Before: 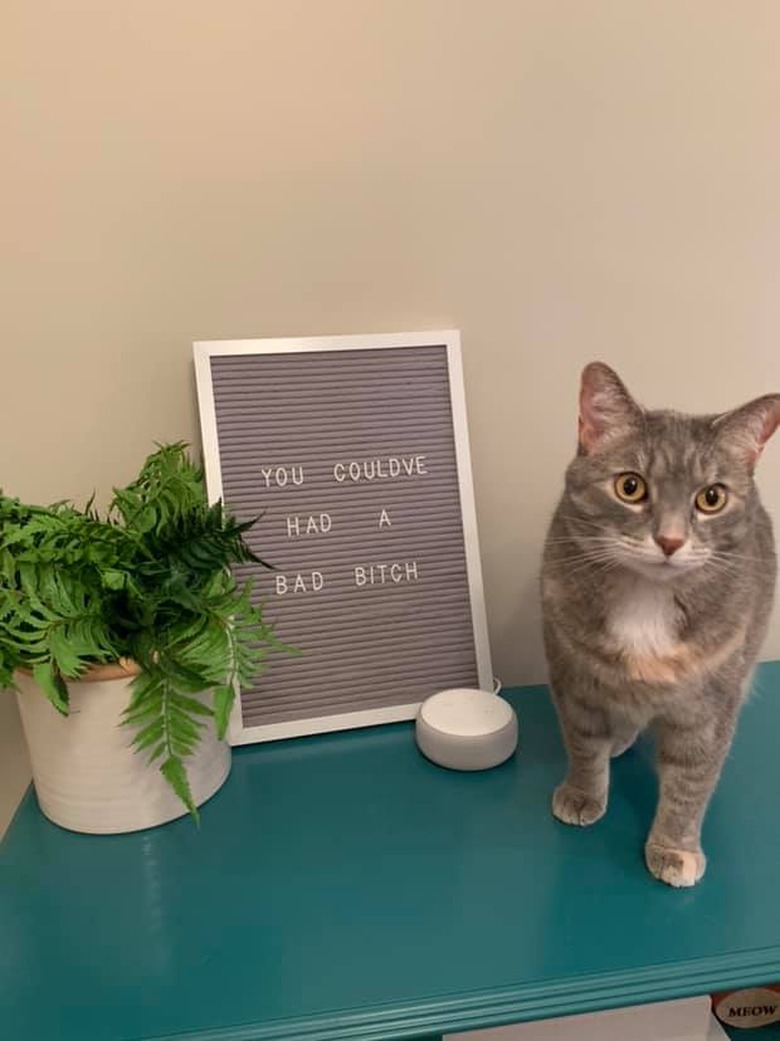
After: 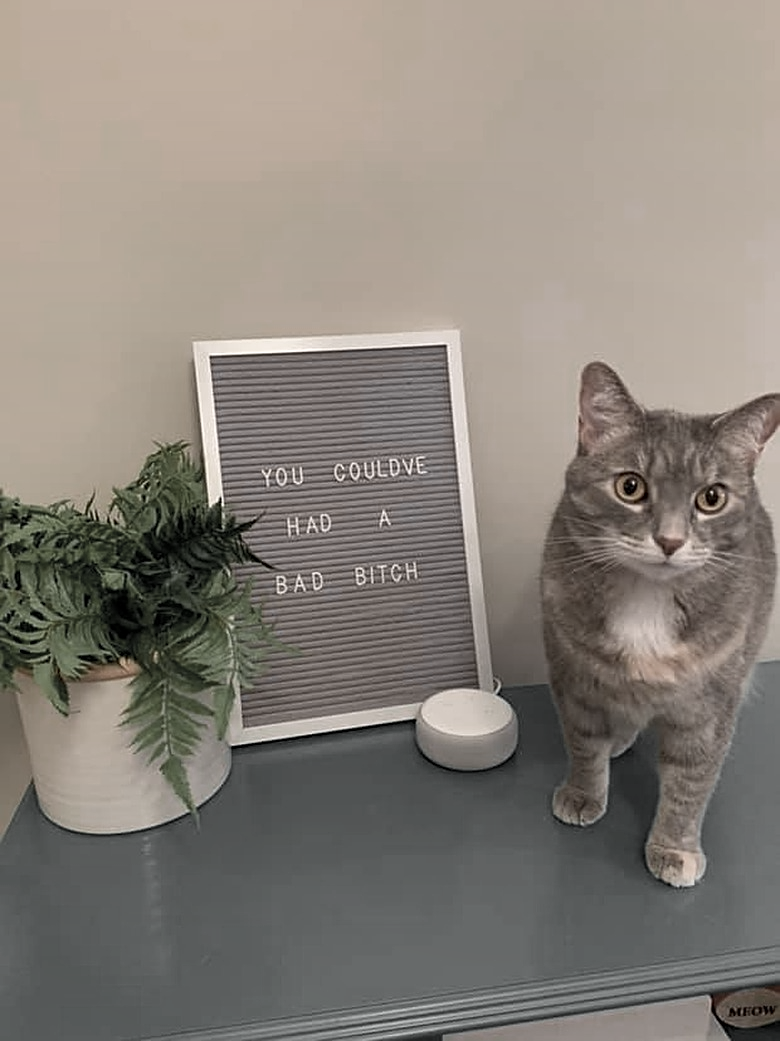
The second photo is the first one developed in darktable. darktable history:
sharpen: on, module defaults
color zones: curves: ch0 [(0, 0.613) (0.01, 0.613) (0.245, 0.448) (0.498, 0.529) (0.642, 0.665) (0.879, 0.777) (0.99, 0.613)]; ch1 [(0, 0.035) (0.121, 0.189) (0.259, 0.197) (0.415, 0.061) (0.589, 0.022) (0.732, 0.022) (0.857, 0.026) (0.991, 0.053)]
shadows and highlights: radius 263.28, soften with gaussian
contrast brightness saturation: contrast 0.044, saturation 0.154
exposure: black level correction 0.001, compensate highlight preservation false
